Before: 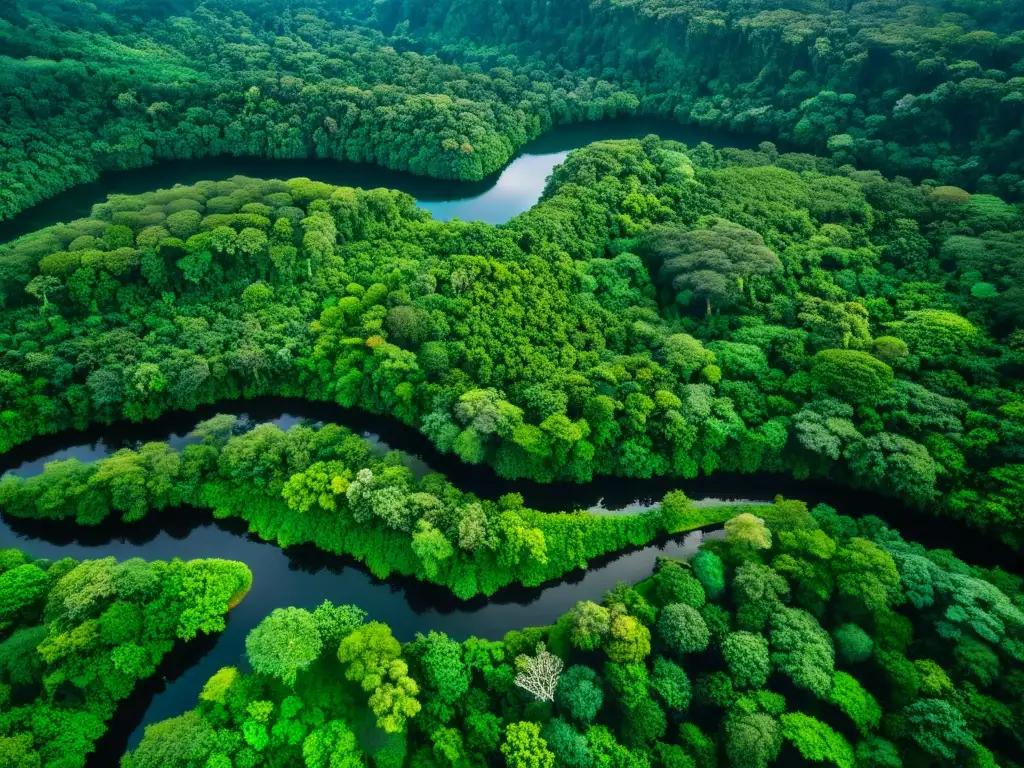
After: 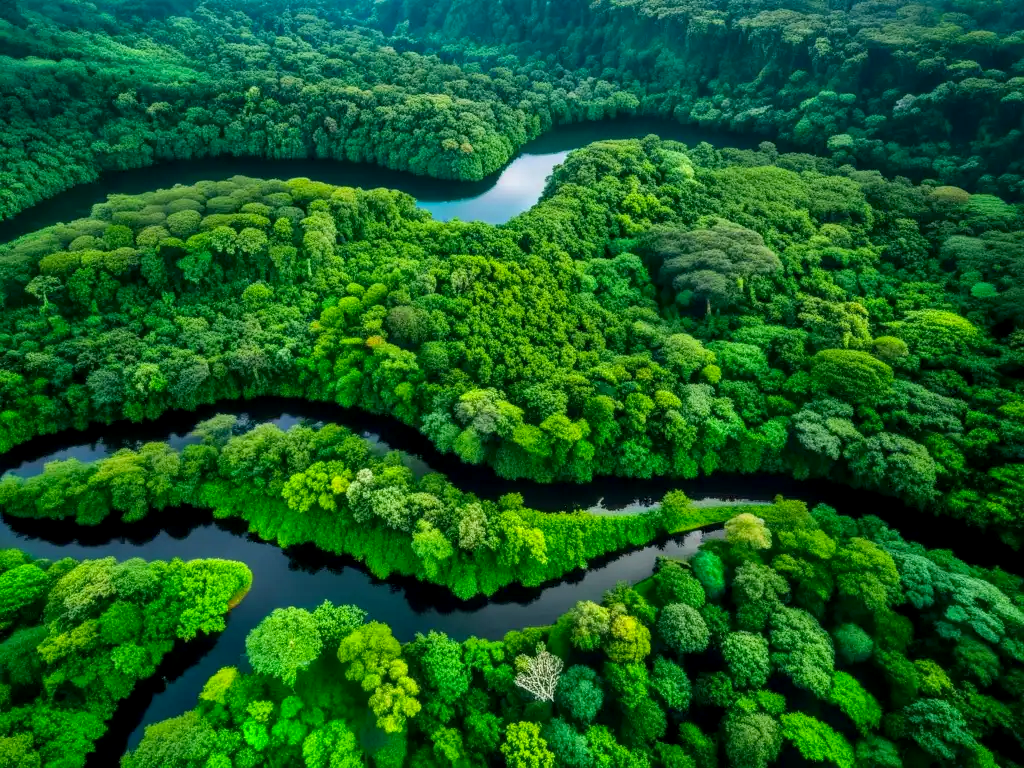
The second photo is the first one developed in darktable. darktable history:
local contrast: detail 130%
color balance rgb: perceptual saturation grading › global saturation 9.713%
color correction: highlights b* -0.031
